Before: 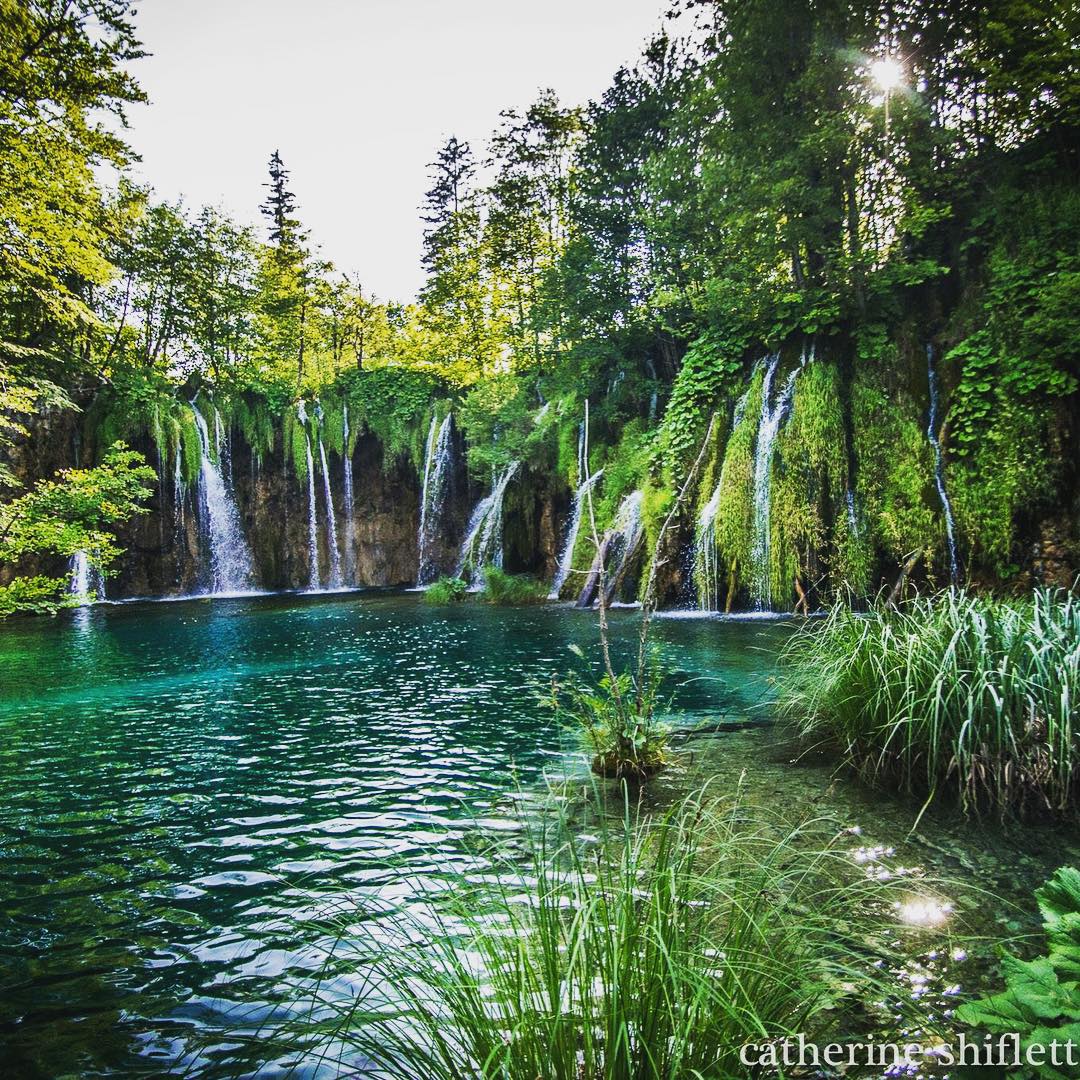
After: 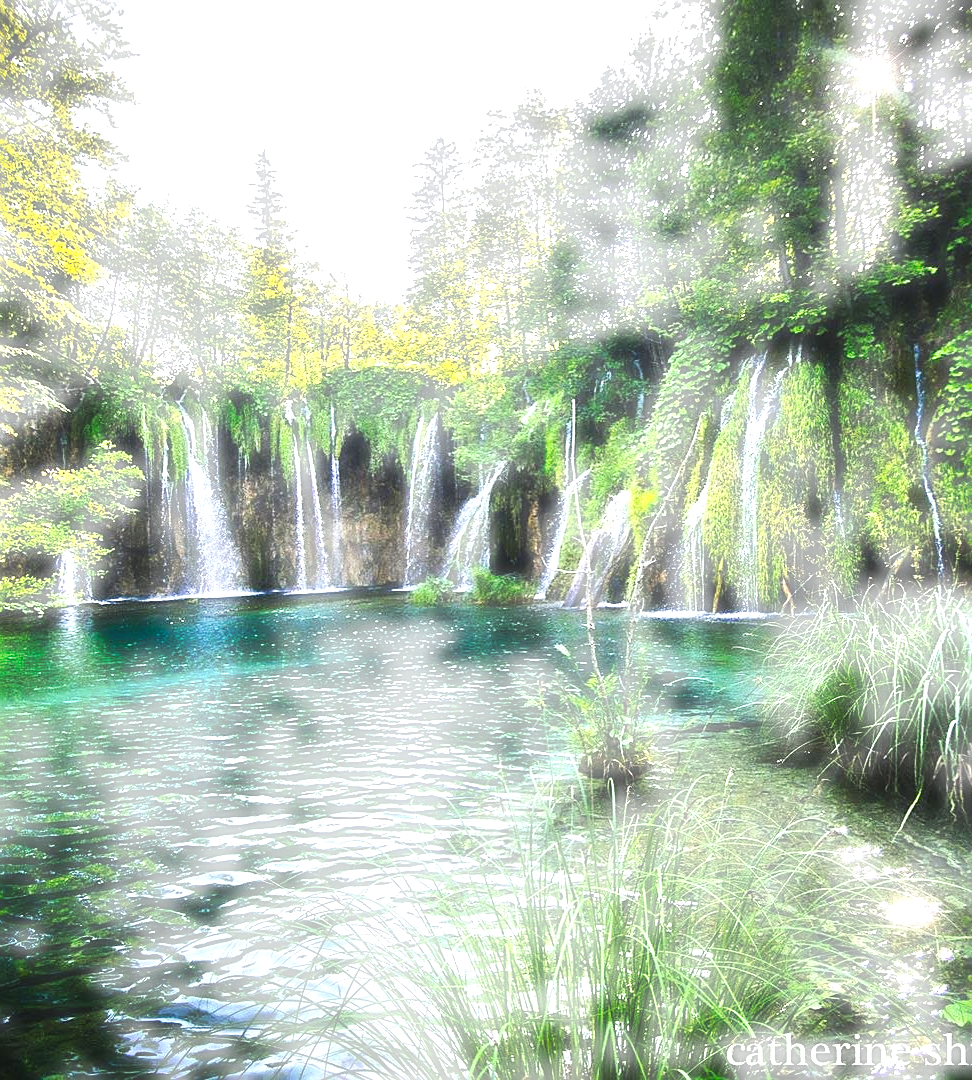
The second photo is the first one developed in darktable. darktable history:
tone curve: curves: ch0 [(0, 0) (0.003, 0.016) (0.011, 0.016) (0.025, 0.016) (0.044, 0.016) (0.069, 0.016) (0.1, 0.026) (0.136, 0.047) (0.177, 0.088) (0.224, 0.14) (0.277, 0.2) (0.335, 0.276) (0.399, 0.37) (0.468, 0.47) (0.543, 0.583) (0.623, 0.698) (0.709, 0.779) (0.801, 0.858) (0.898, 0.929) (1, 1)], preserve colors none
color balance rgb: linear chroma grading › global chroma 14.468%, perceptual saturation grading › global saturation 25.48%
exposure: exposure 0.754 EV, compensate highlight preservation false
crop and rotate: left 1.354%, right 8.566%
sharpen: on, module defaults
haze removal: strength -0.893, distance 0.225, compatibility mode true, adaptive false
